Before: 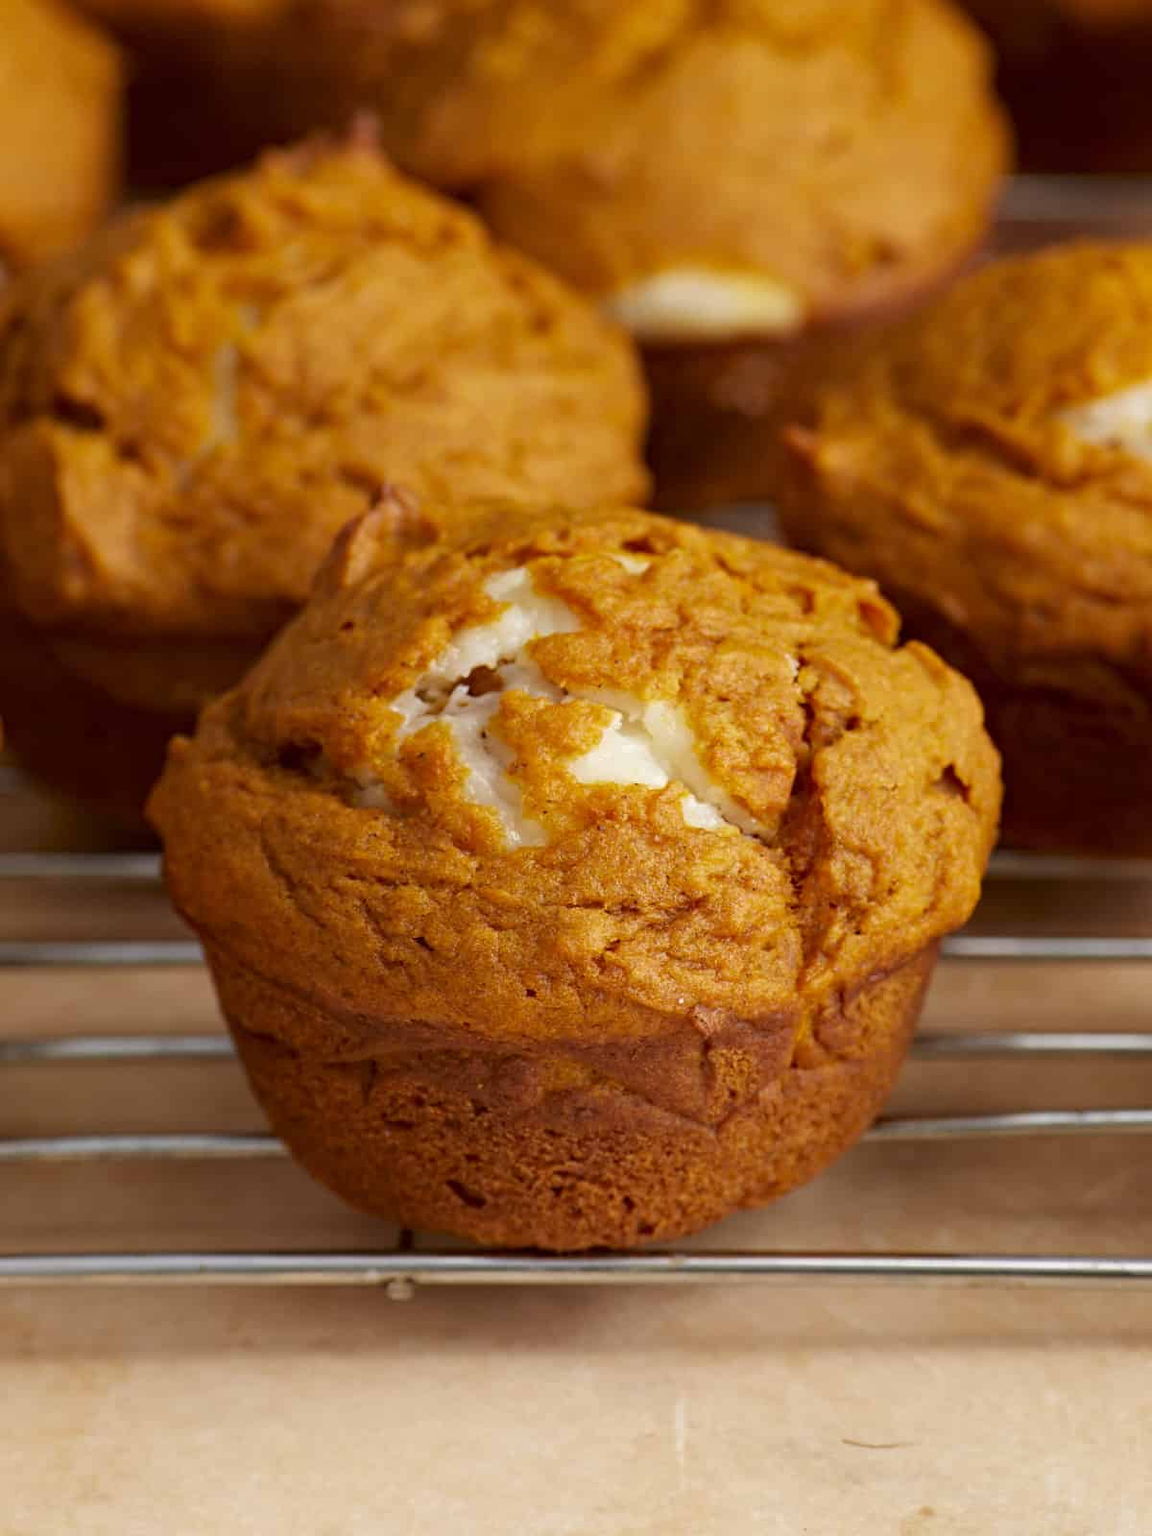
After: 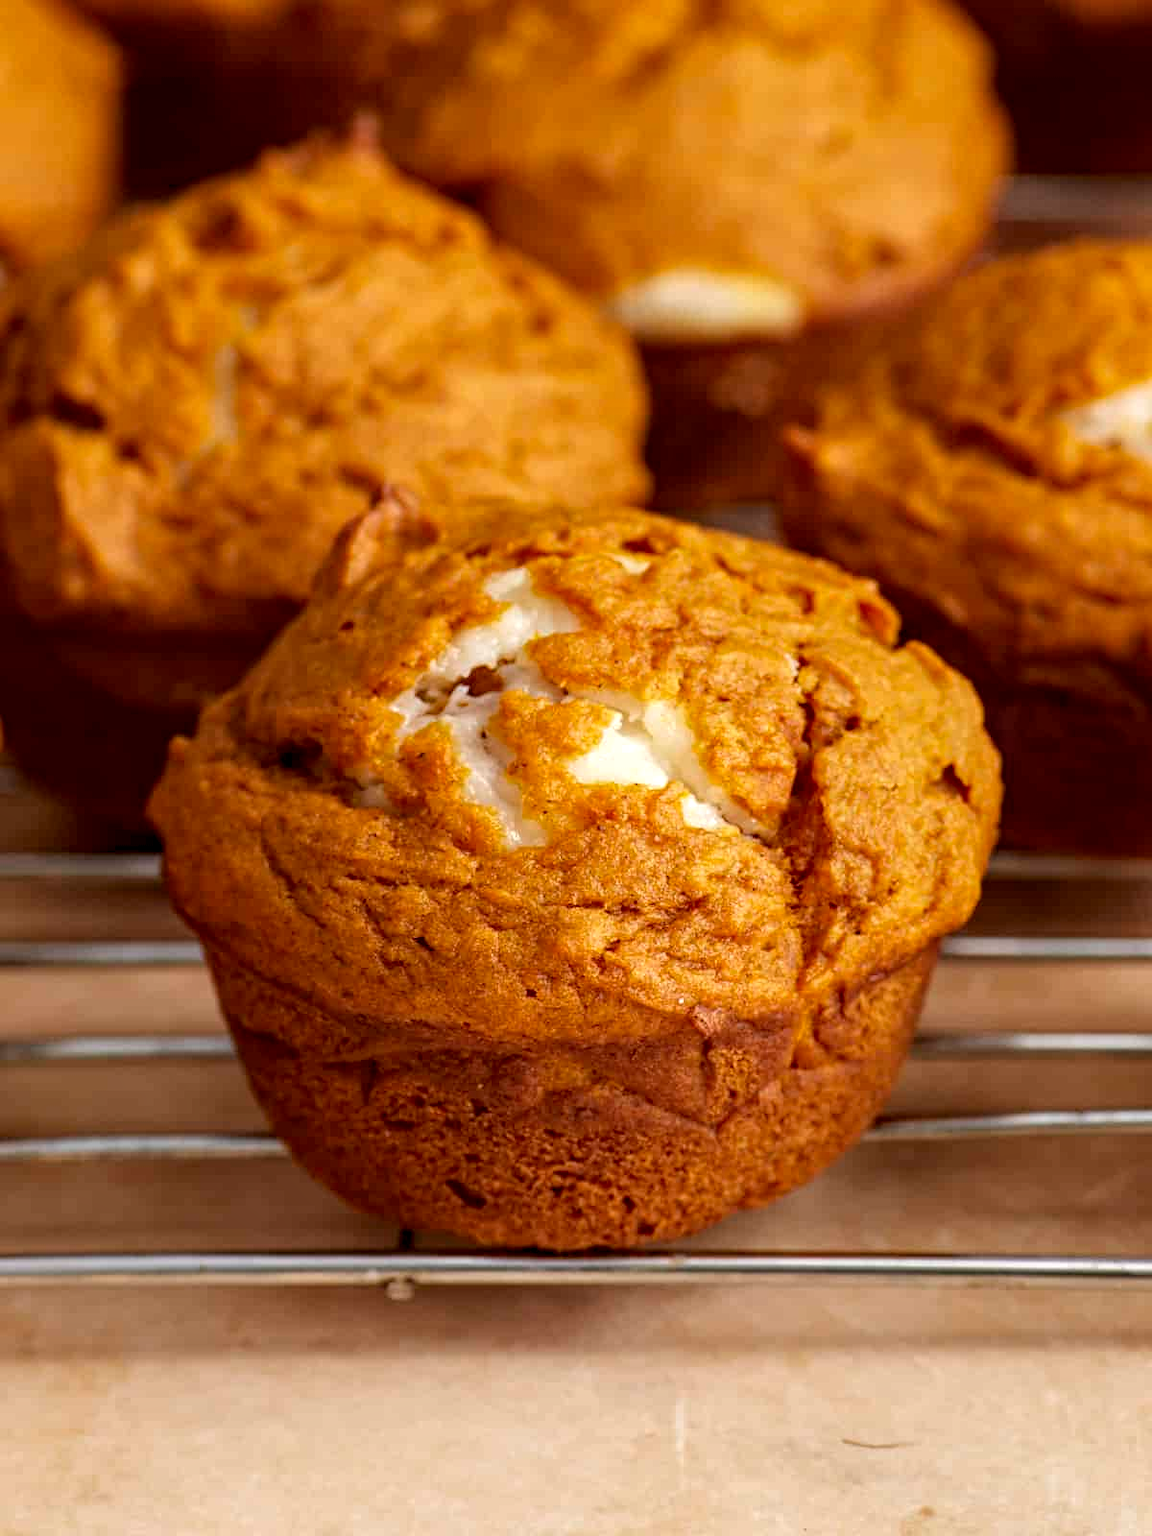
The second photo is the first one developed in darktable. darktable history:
local contrast: highlights 61%, detail 143%, midtone range 0.427
